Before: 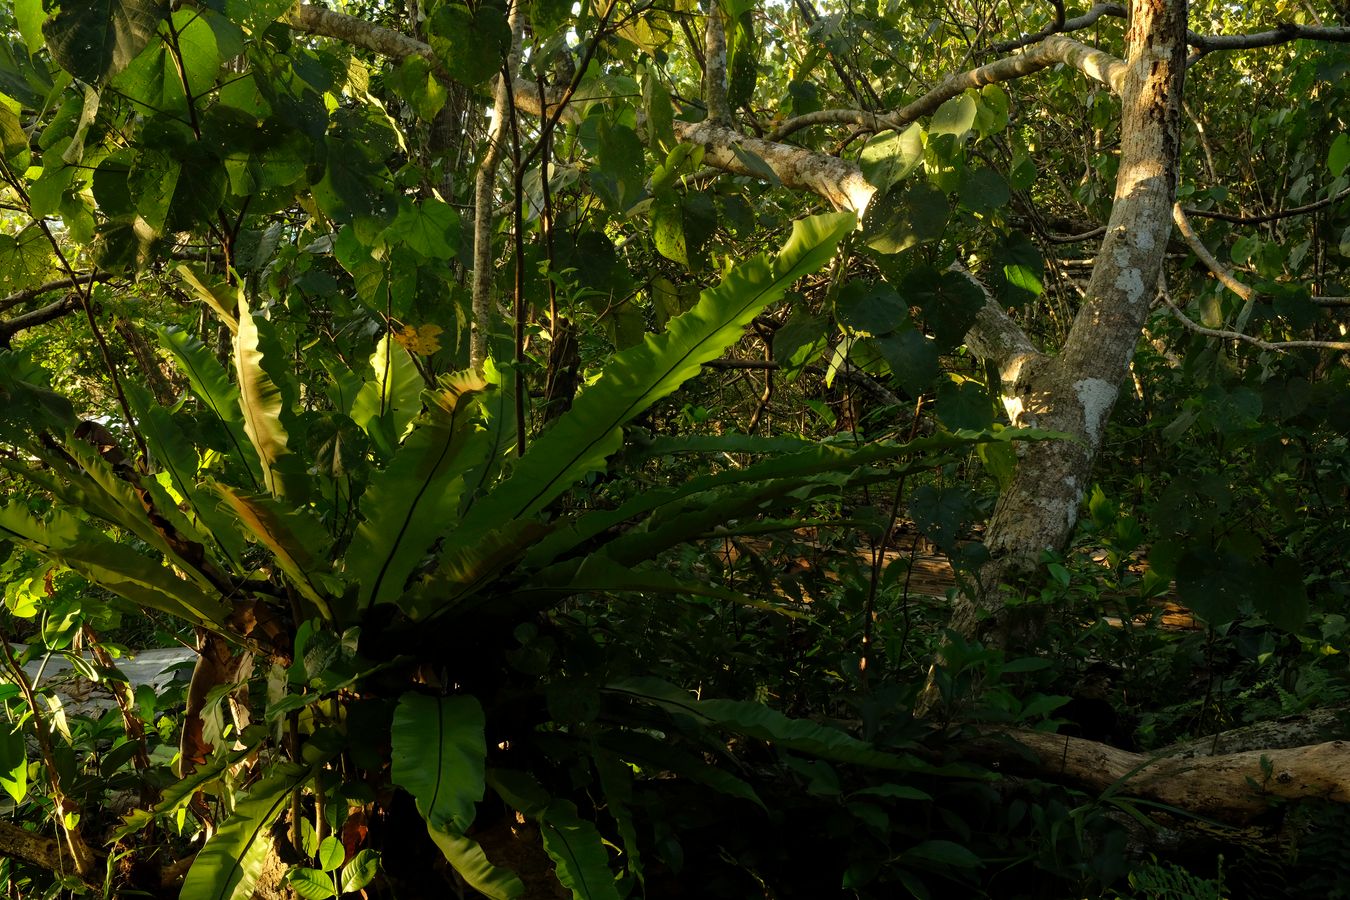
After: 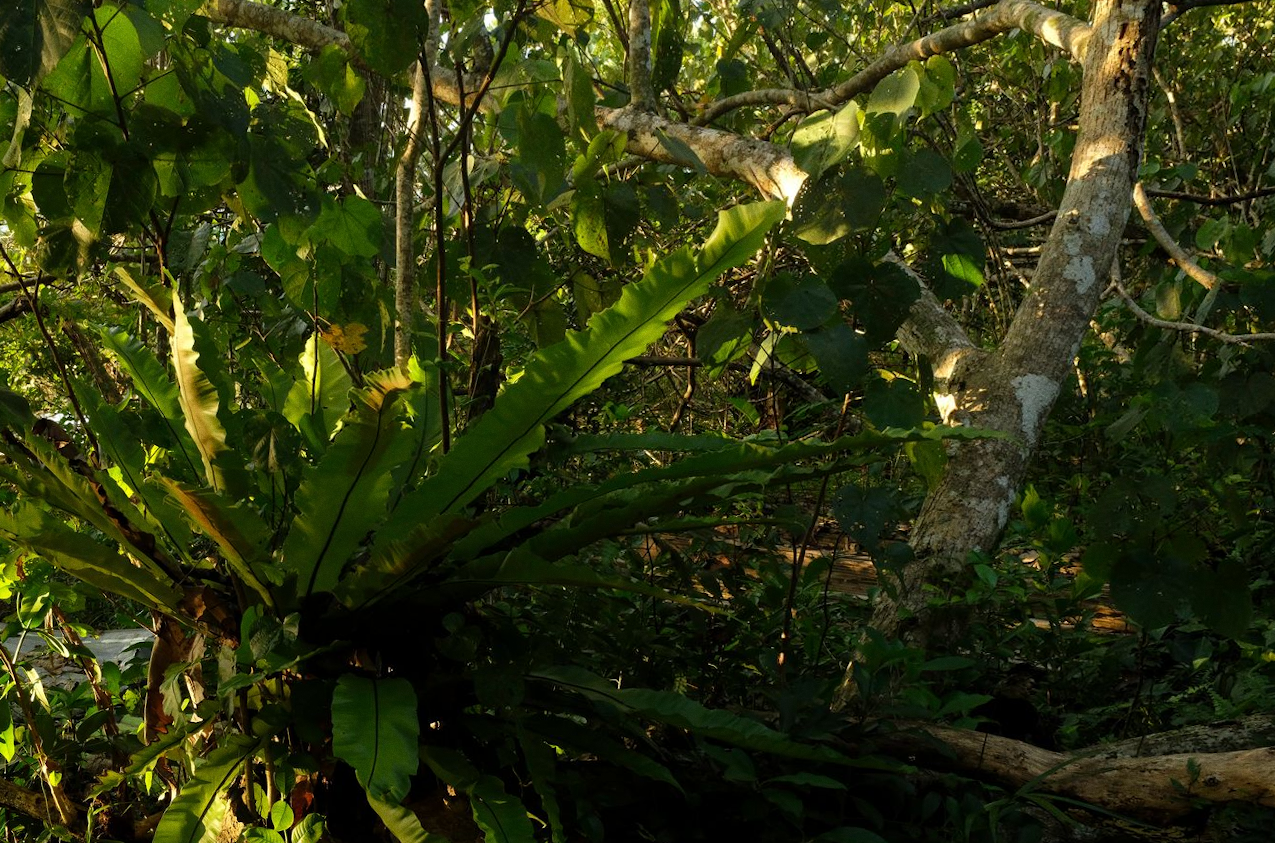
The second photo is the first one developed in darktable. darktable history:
grain: coarseness 0.09 ISO, strength 16.61%
rotate and perspective: rotation 0.062°, lens shift (vertical) 0.115, lens shift (horizontal) -0.133, crop left 0.047, crop right 0.94, crop top 0.061, crop bottom 0.94
